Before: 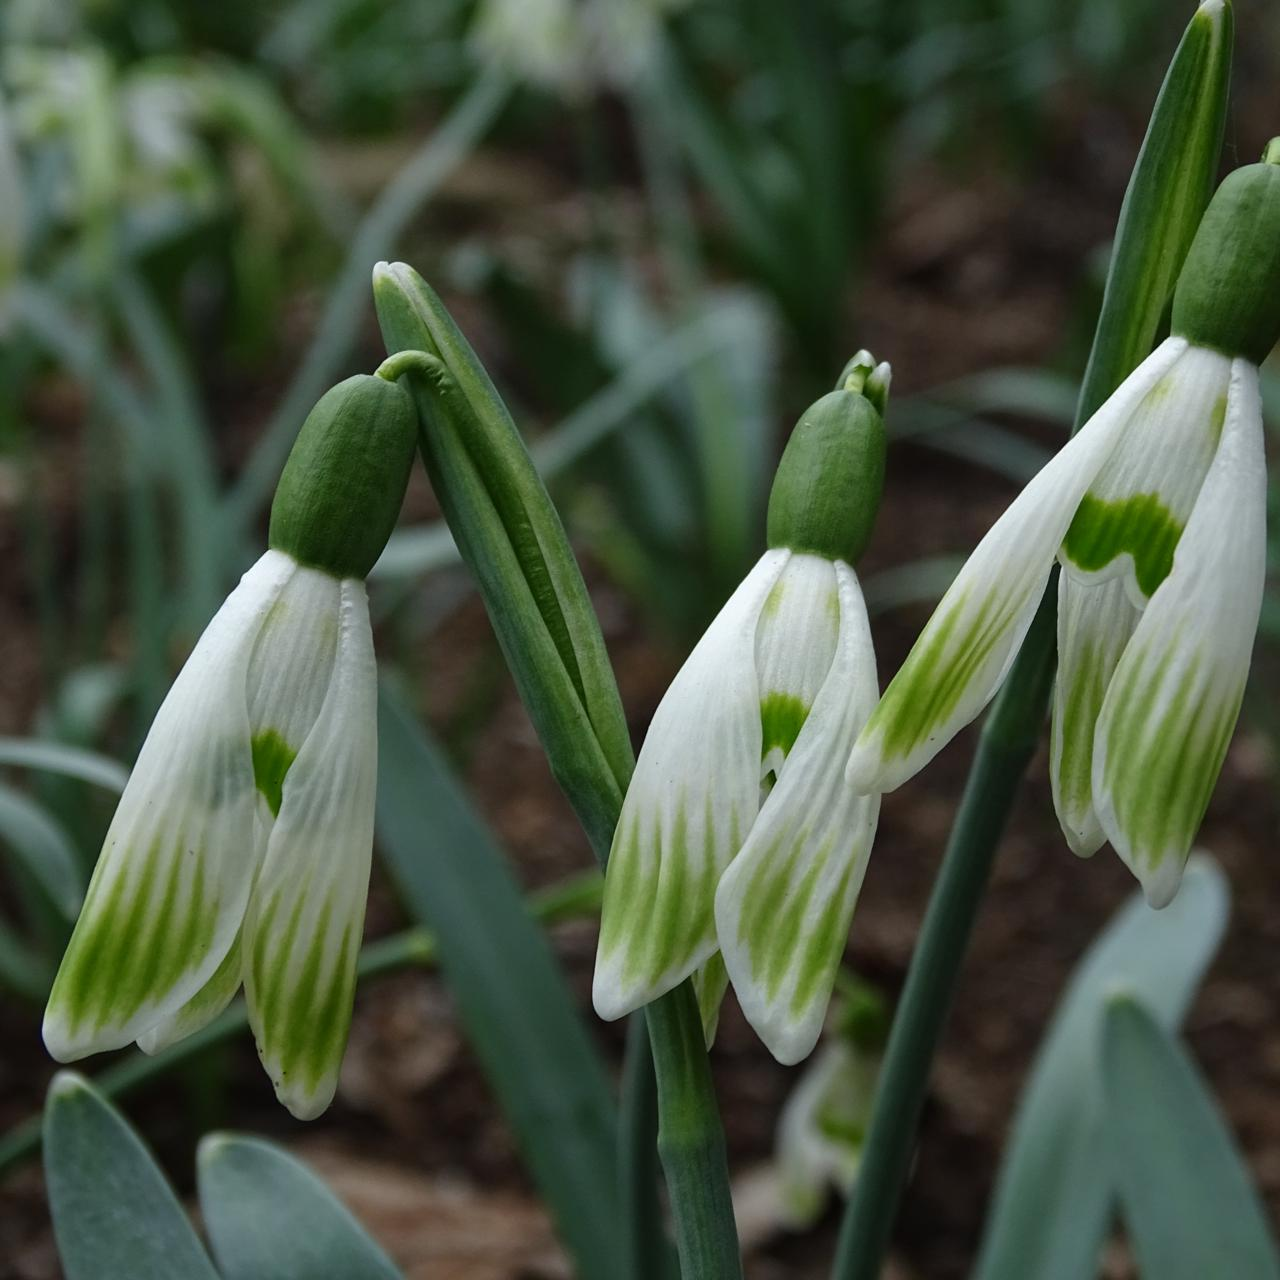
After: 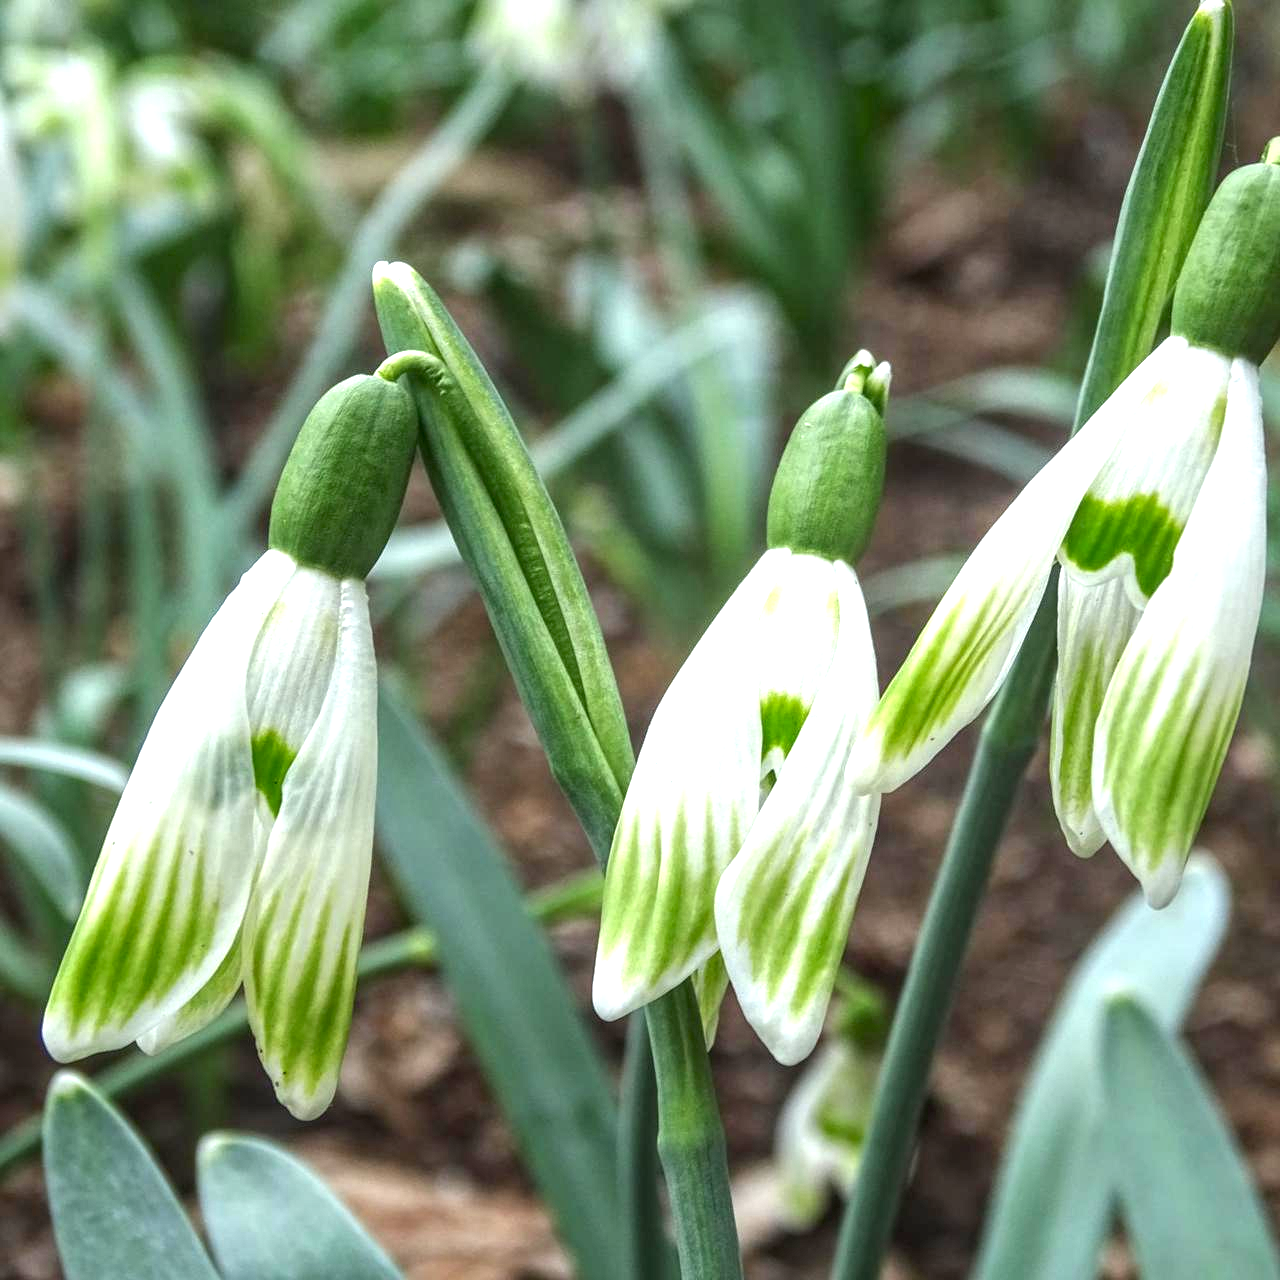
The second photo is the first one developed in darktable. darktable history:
exposure: black level correction 0.001, exposure 0.961 EV, compensate exposure bias true, compensate highlight preservation false
local contrast: highlights 2%, shadows 6%, detail 133%
